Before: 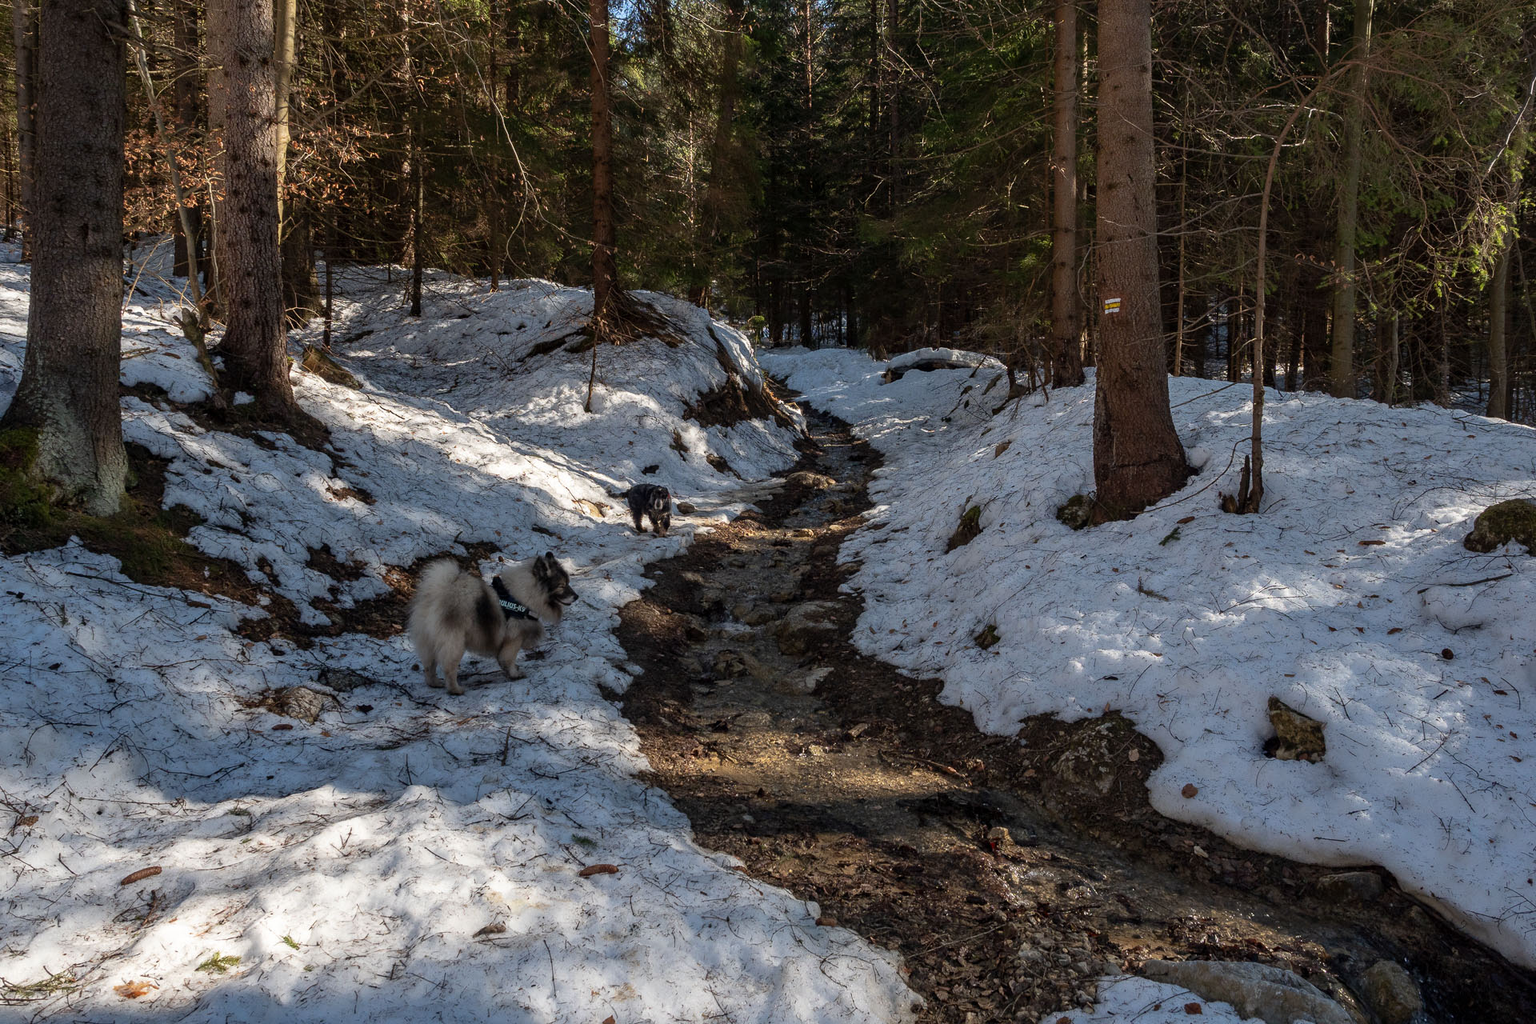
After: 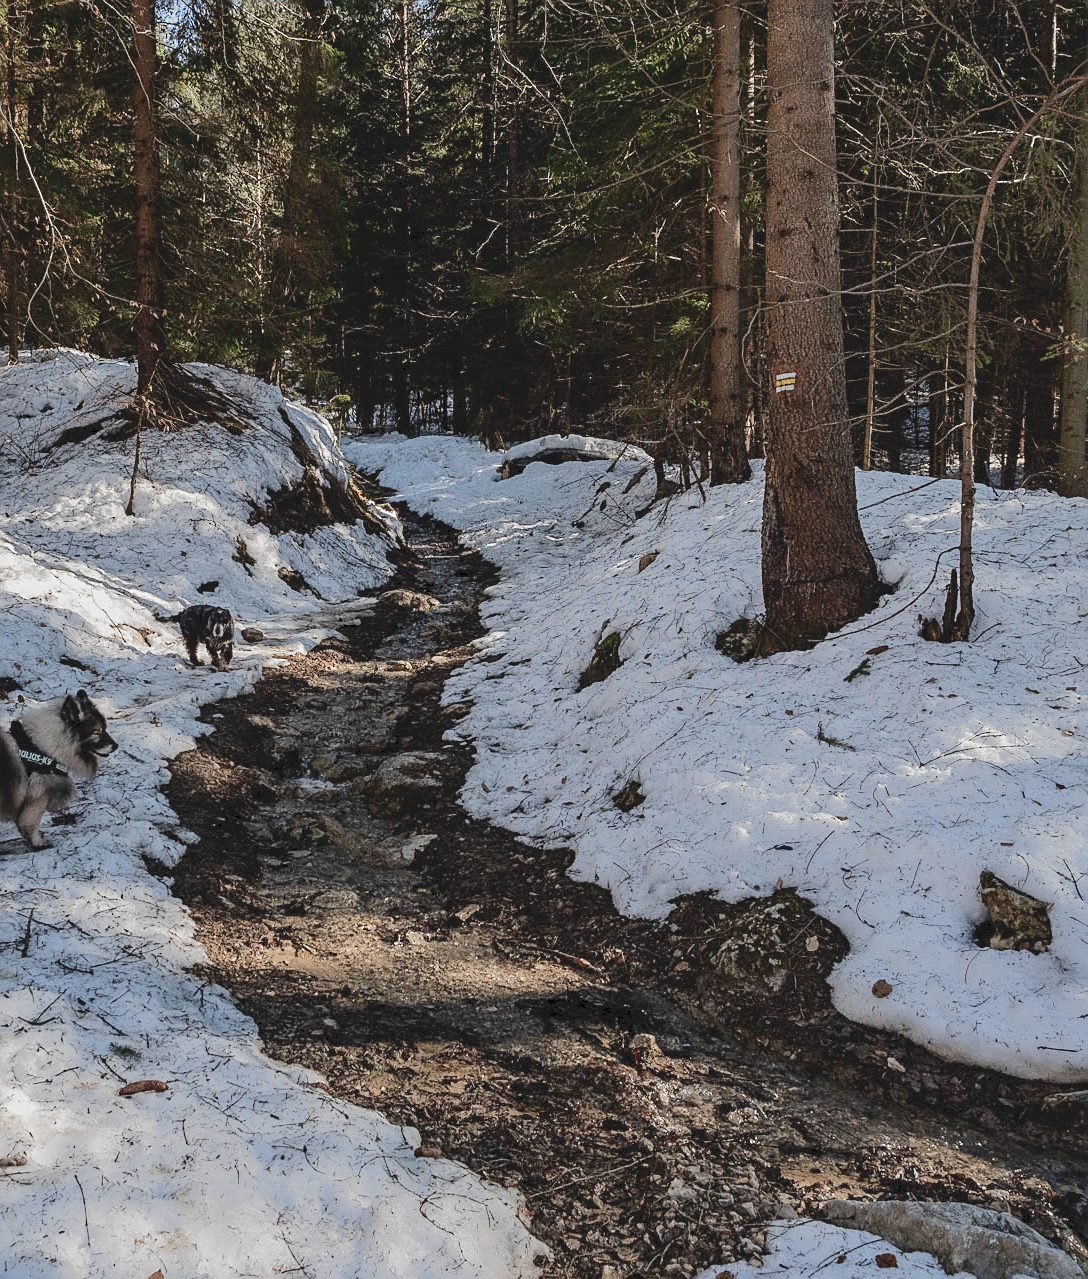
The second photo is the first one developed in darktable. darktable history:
sharpen: on, module defaults
filmic rgb: black relative exposure -7.65 EV, white relative exposure 4.56 EV, hardness 3.61, add noise in highlights 0.001, preserve chrominance luminance Y, color science v3 (2019), use custom middle-gray values true, contrast in highlights soft
contrast brightness saturation: contrast 0.064, brightness -0.013, saturation -0.247
crop: left 31.536%, top 0.003%, right 11.783%
exposure: compensate exposure bias true, compensate highlight preservation false
tone equalizer: edges refinement/feathering 500, mask exposure compensation -1.57 EV, preserve details no
tone curve: curves: ch0 [(0, 0) (0.003, 0.098) (0.011, 0.099) (0.025, 0.103) (0.044, 0.114) (0.069, 0.13) (0.1, 0.142) (0.136, 0.161) (0.177, 0.189) (0.224, 0.224) (0.277, 0.266) (0.335, 0.32) (0.399, 0.38) (0.468, 0.45) (0.543, 0.522) (0.623, 0.598) (0.709, 0.669) (0.801, 0.731) (0.898, 0.786) (1, 1)], color space Lab, independent channels, preserve colors none
